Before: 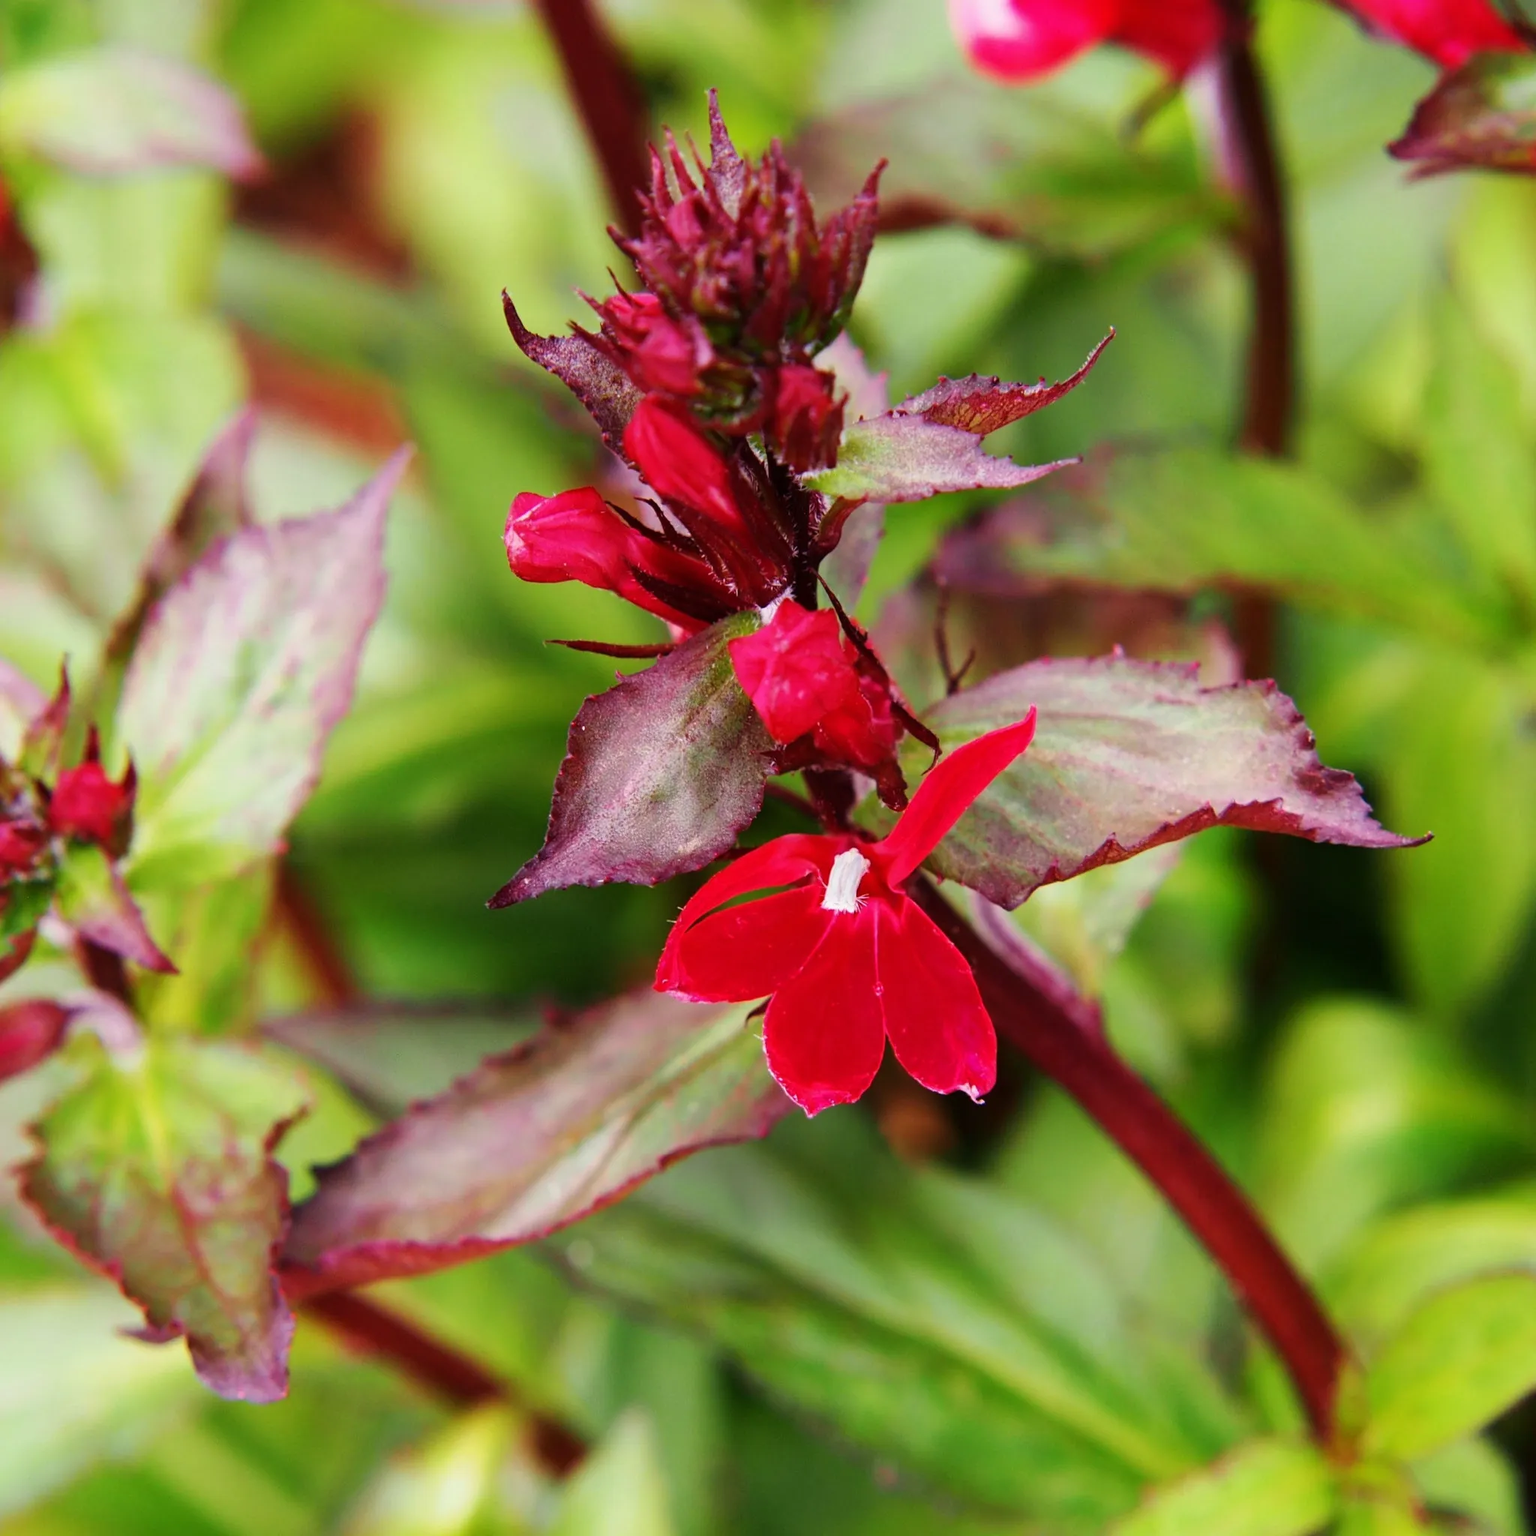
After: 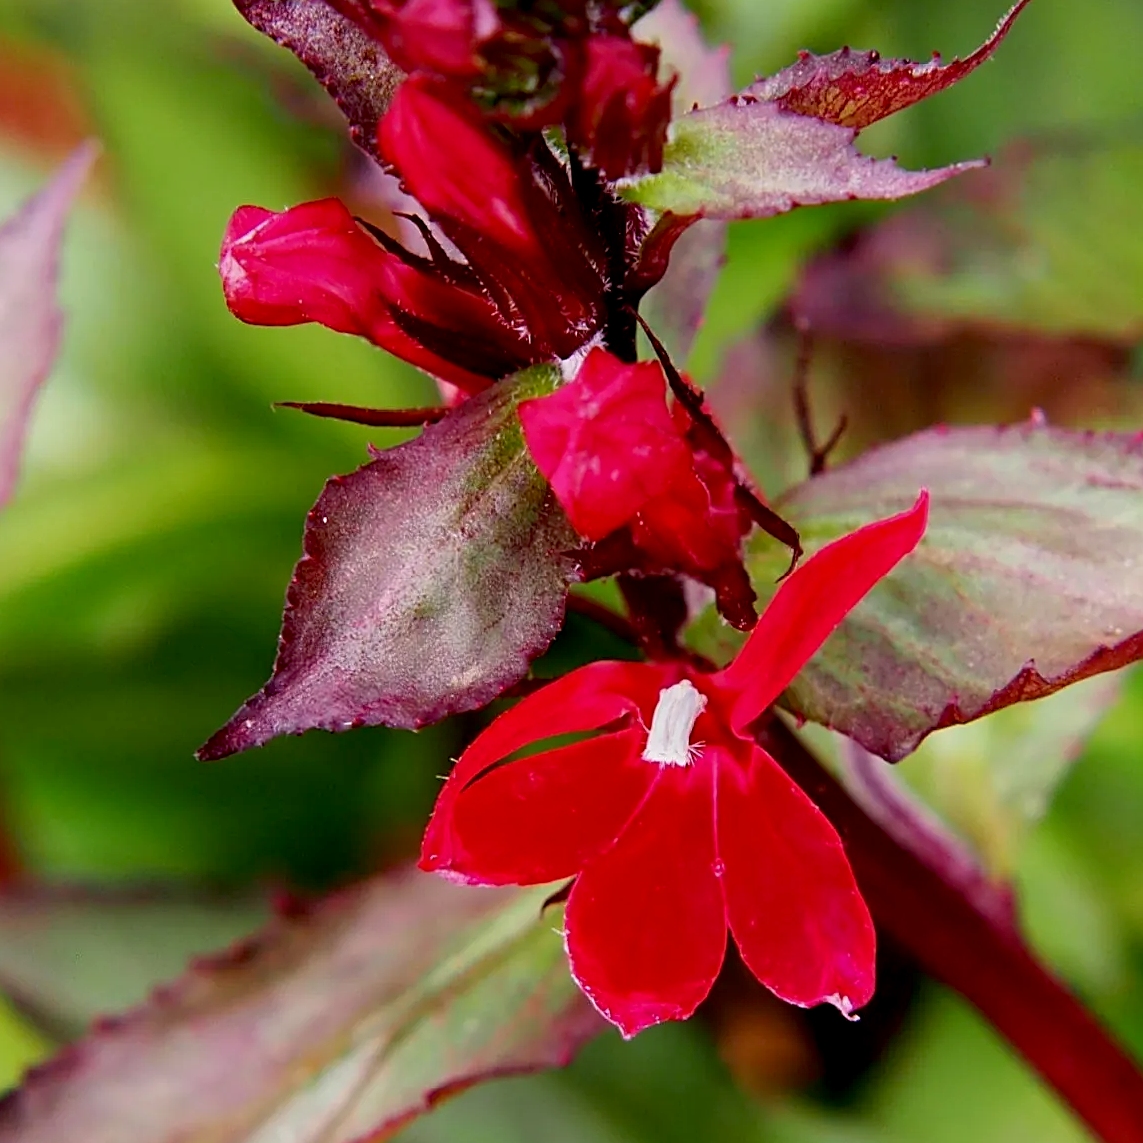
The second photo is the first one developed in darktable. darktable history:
exposure: black level correction 0.009, exposure -0.159 EV, compensate highlight preservation false
crop and rotate: left 22.13%, top 22.054%, right 22.026%, bottom 22.102%
sharpen: on, module defaults
